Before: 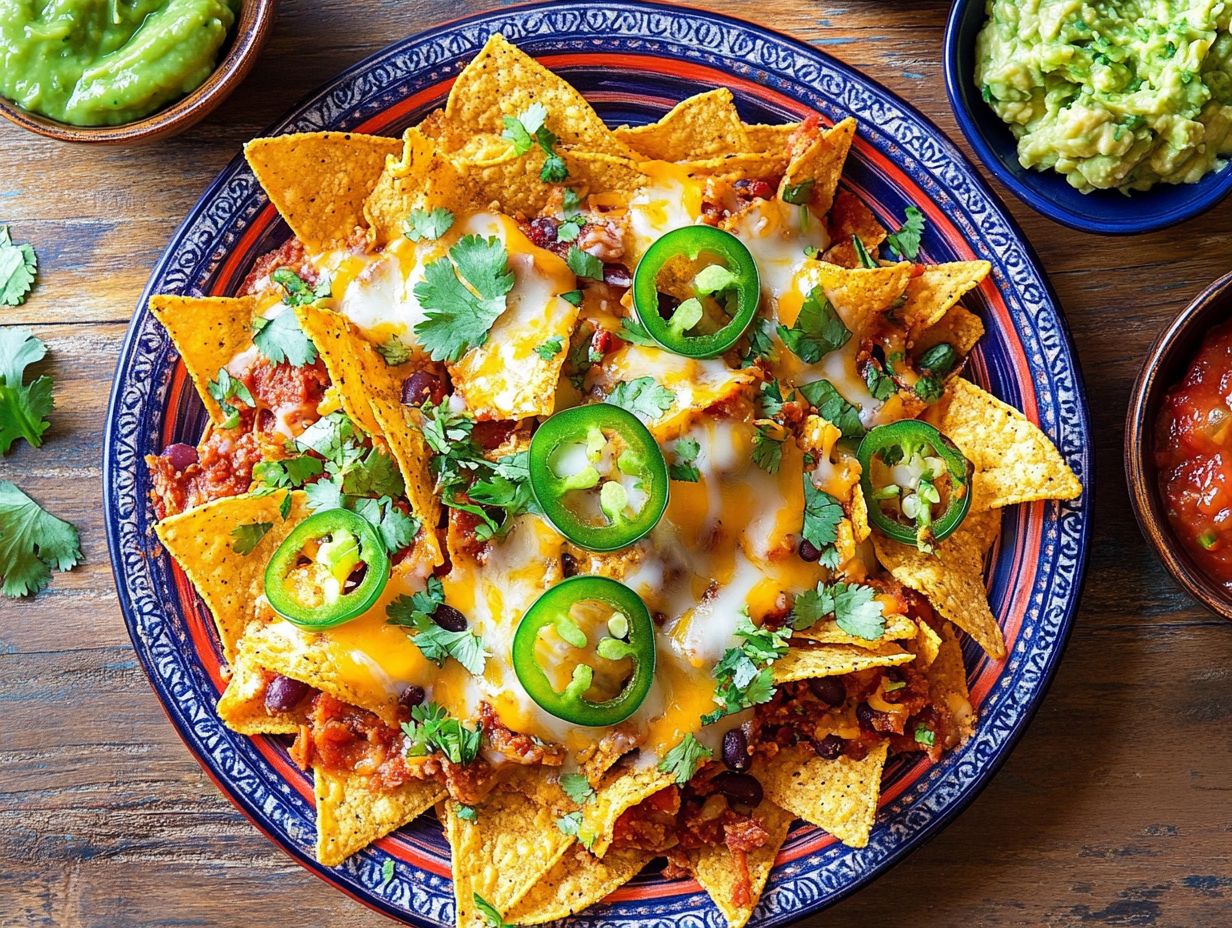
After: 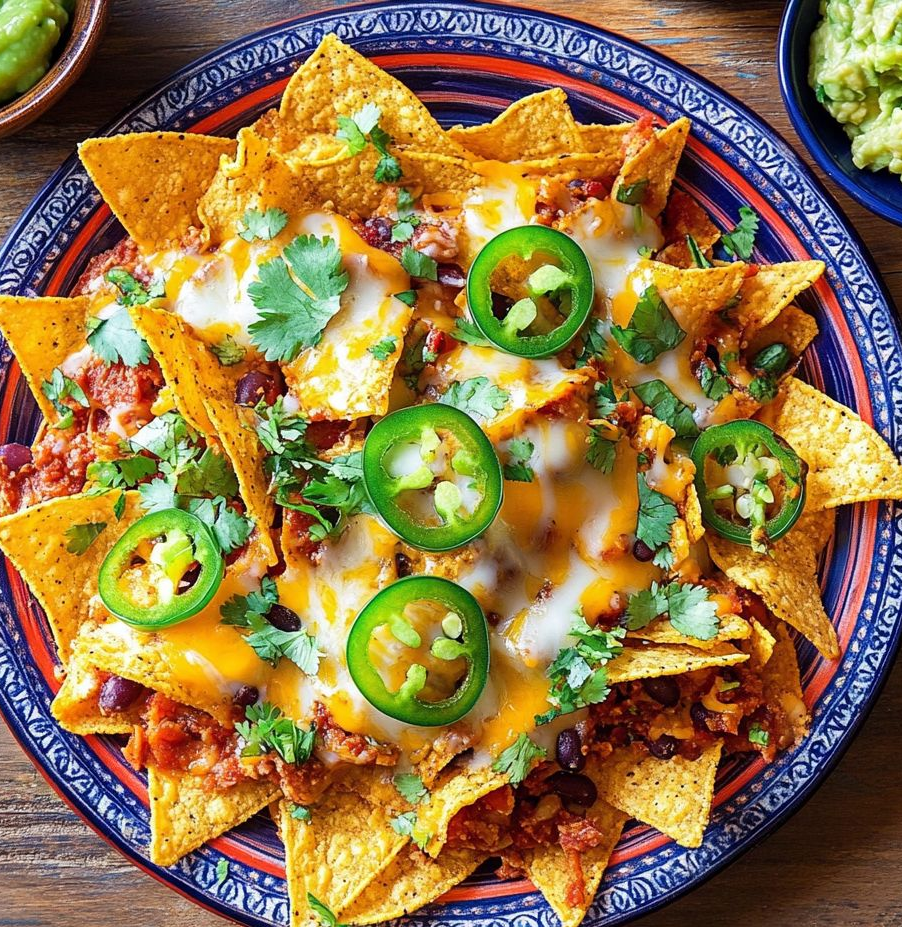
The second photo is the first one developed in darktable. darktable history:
crop: left 13.507%, top 0%, right 13.258%
